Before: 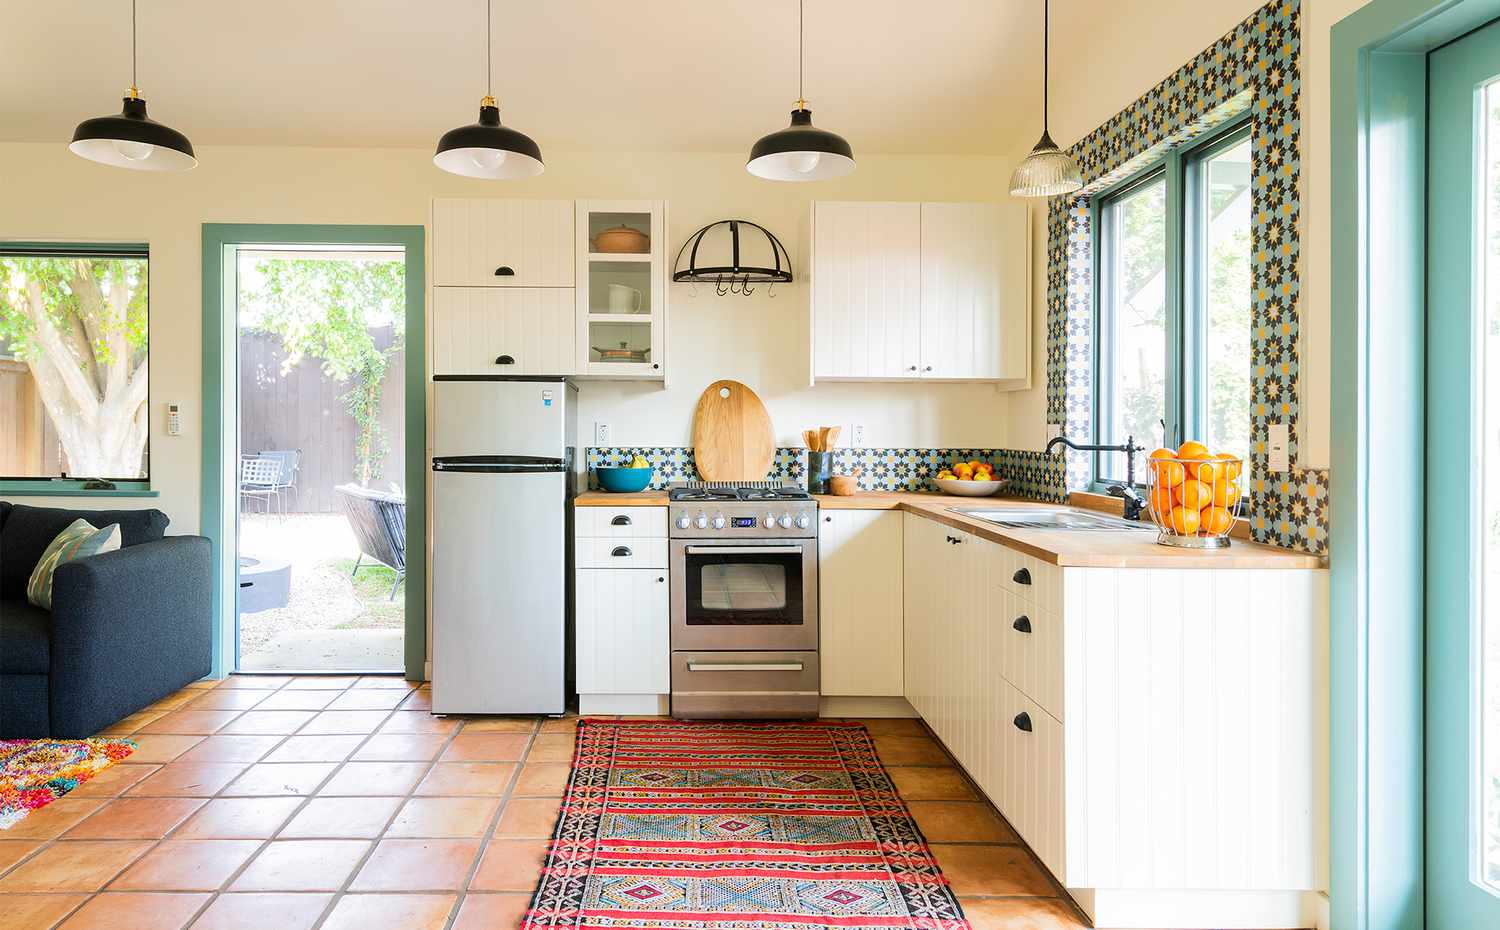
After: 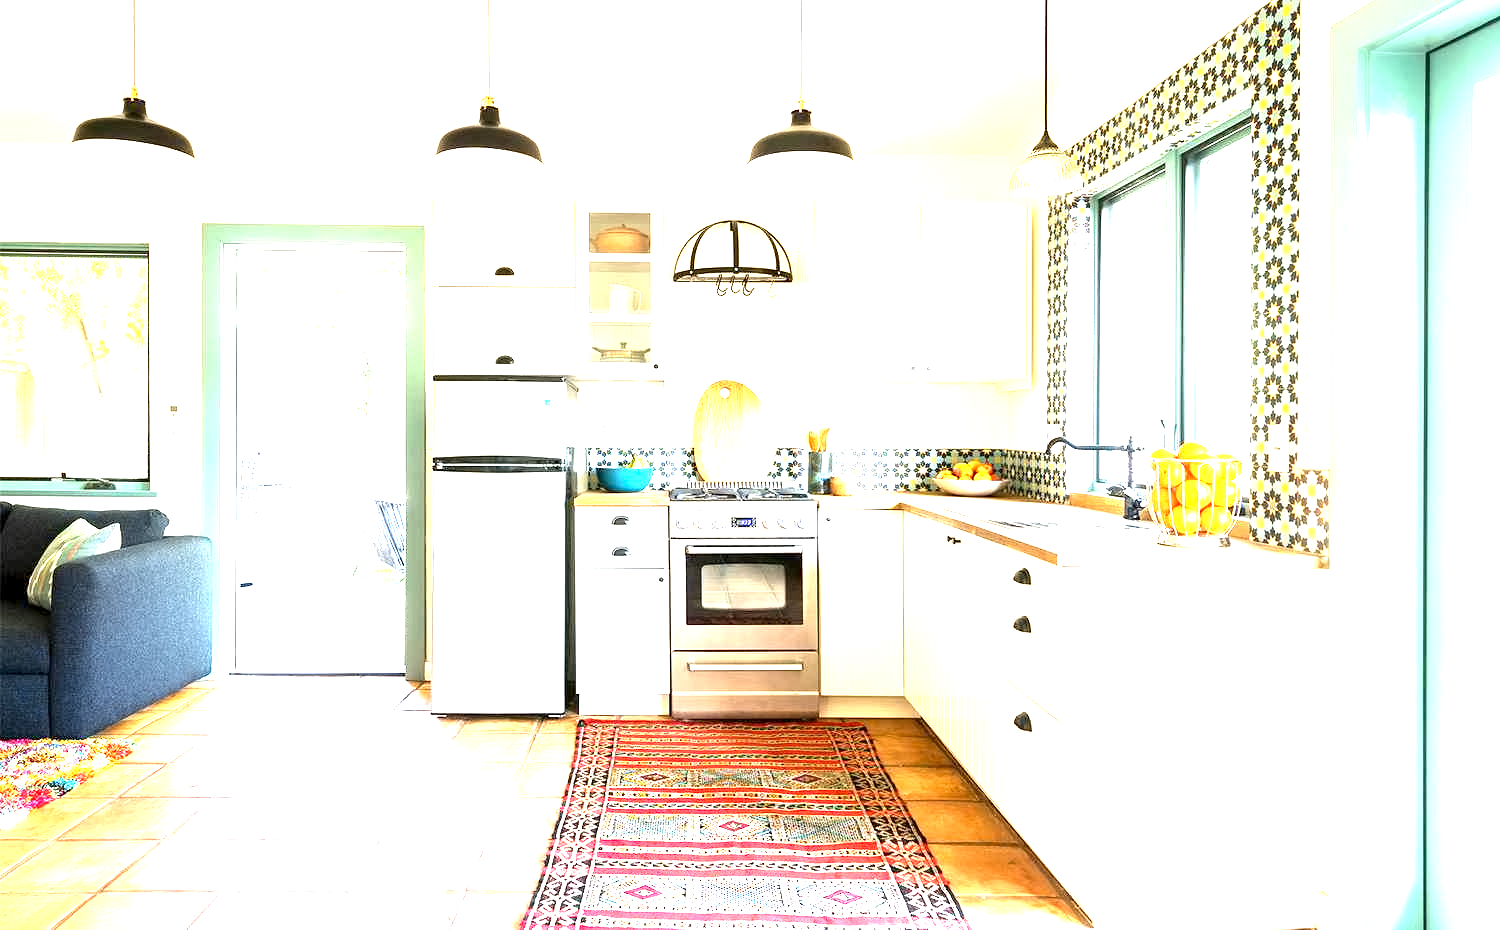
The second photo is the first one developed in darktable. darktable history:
exposure: black level correction 0.001, exposure 1.988 EV, compensate highlight preservation false
contrast equalizer: octaves 7, y [[0.5 ×6], [0.5 ×6], [0.5 ×6], [0 ×6], [0, 0.039, 0.251, 0.29, 0.293, 0.292]]
